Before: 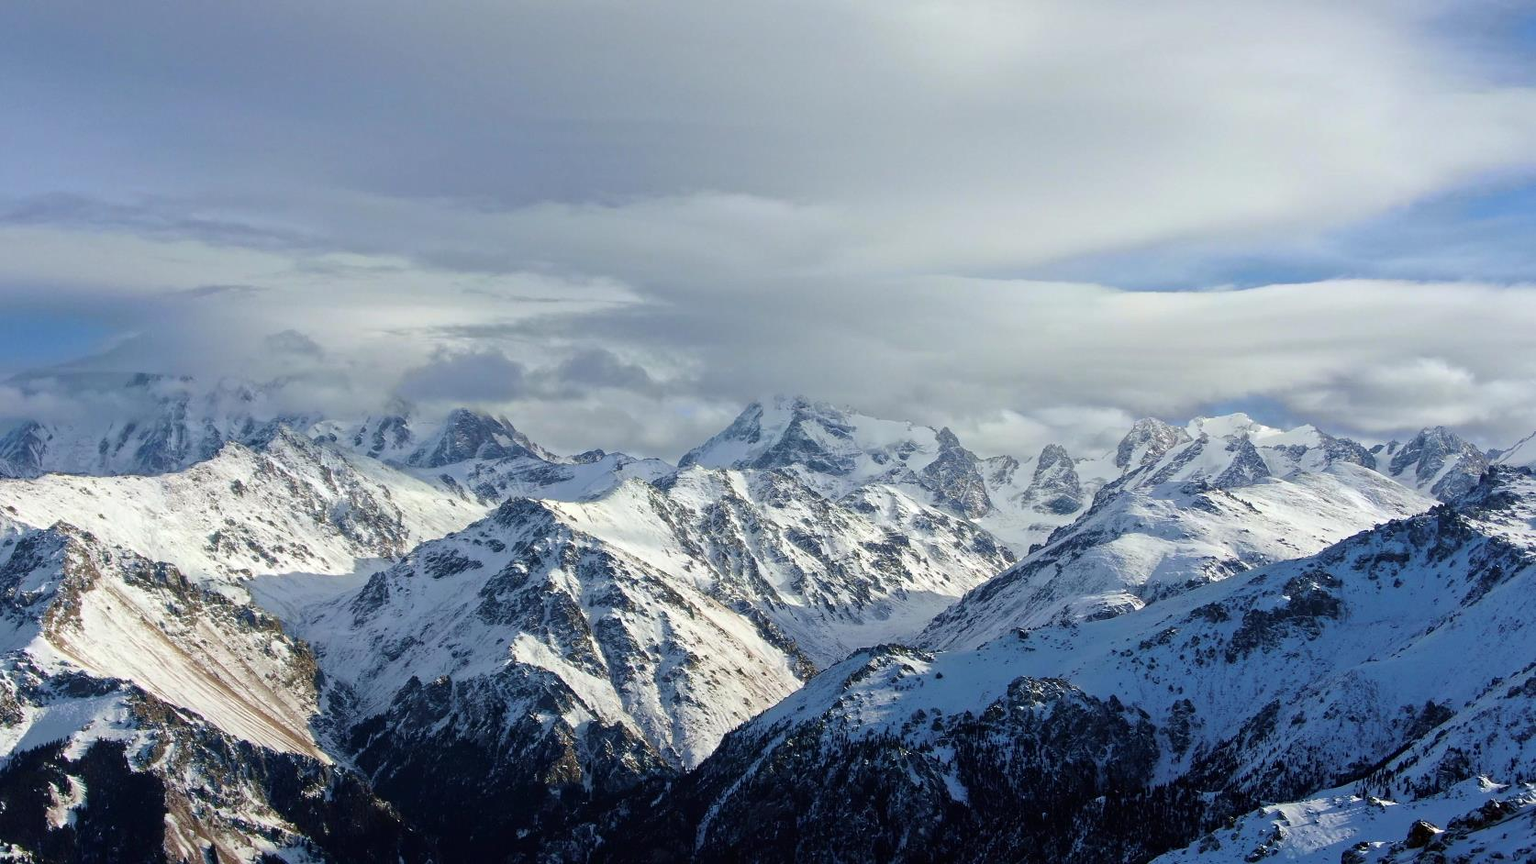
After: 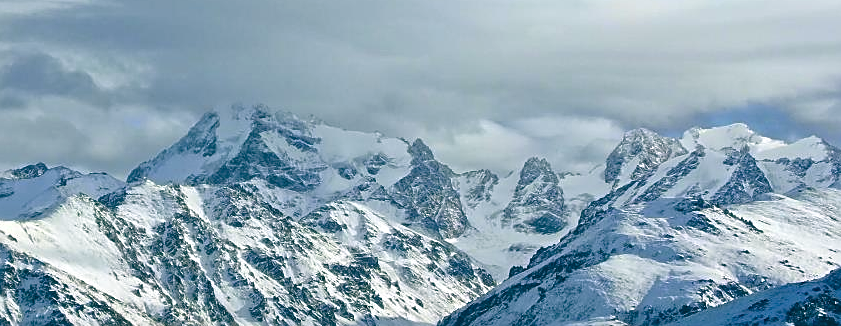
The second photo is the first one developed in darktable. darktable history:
color balance: lift [1.005, 0.99, 1.007, 1.01], gamma [1, 0.979, 1.011, 1.021], gain [0.923, 1.098, 1.025, 0.902], input saturation 90.45%, contrast 7.73%, output saturation 105.91%
sharpen: on, module defaults
crop: left 36.607%, top 34.735%, right 13.146%, bottom 30.611%
white balance: red 0.924, blue 1.095
